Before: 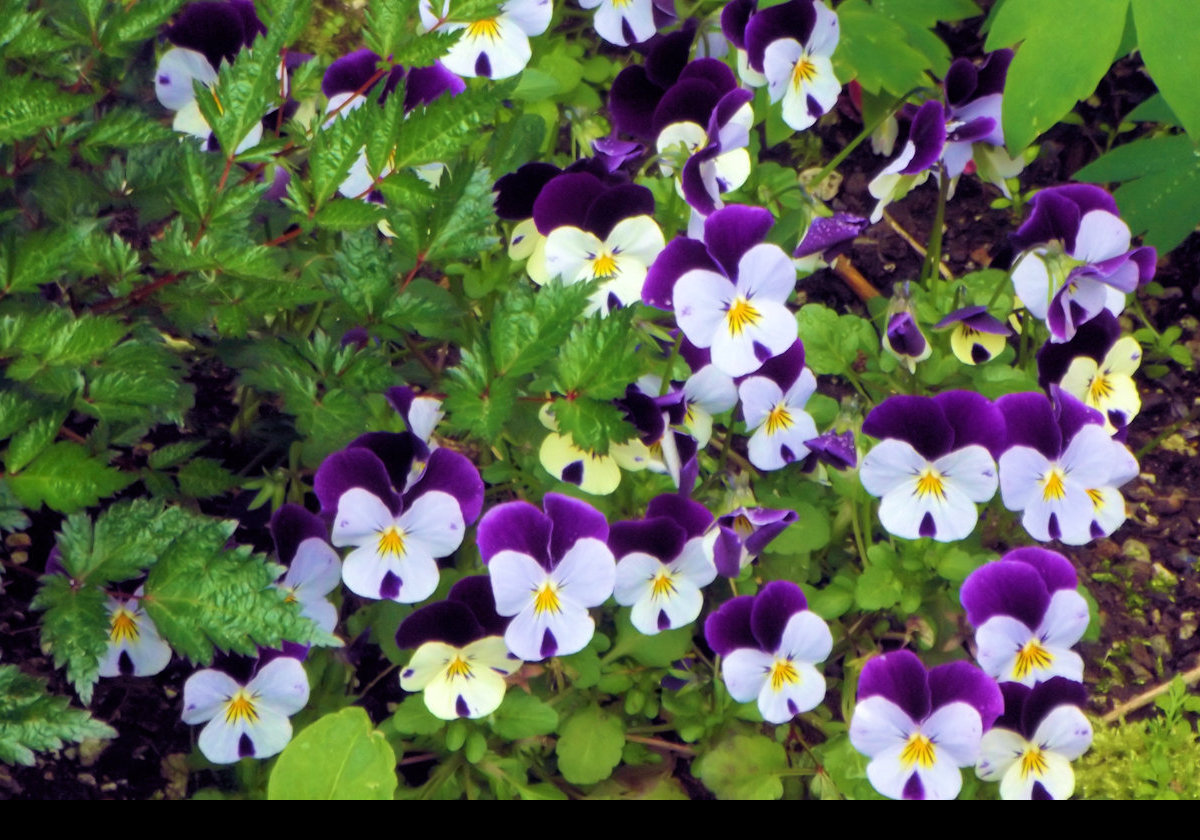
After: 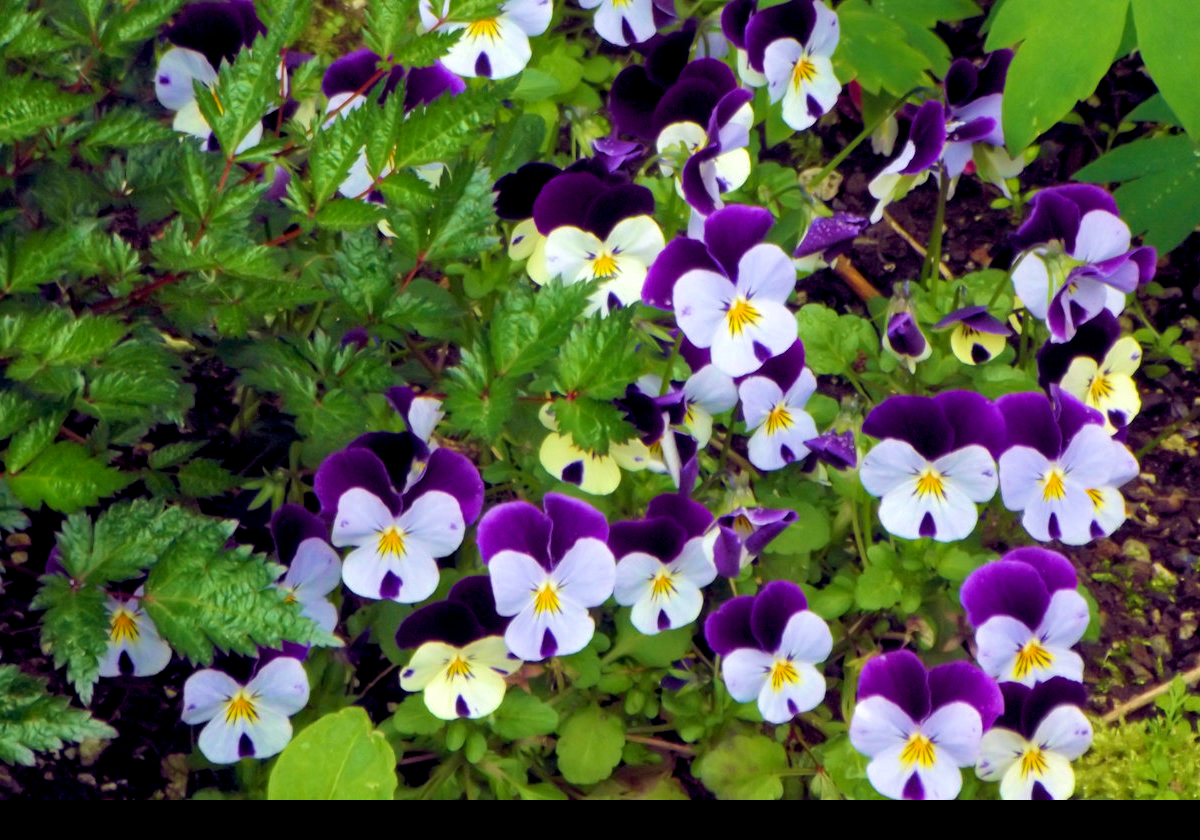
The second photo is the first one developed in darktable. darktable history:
exposure: black level correction 0.005, exposure 0.017 EV, compensate highlight preservation false
haze removal: compatibility mode true, adaptive false
